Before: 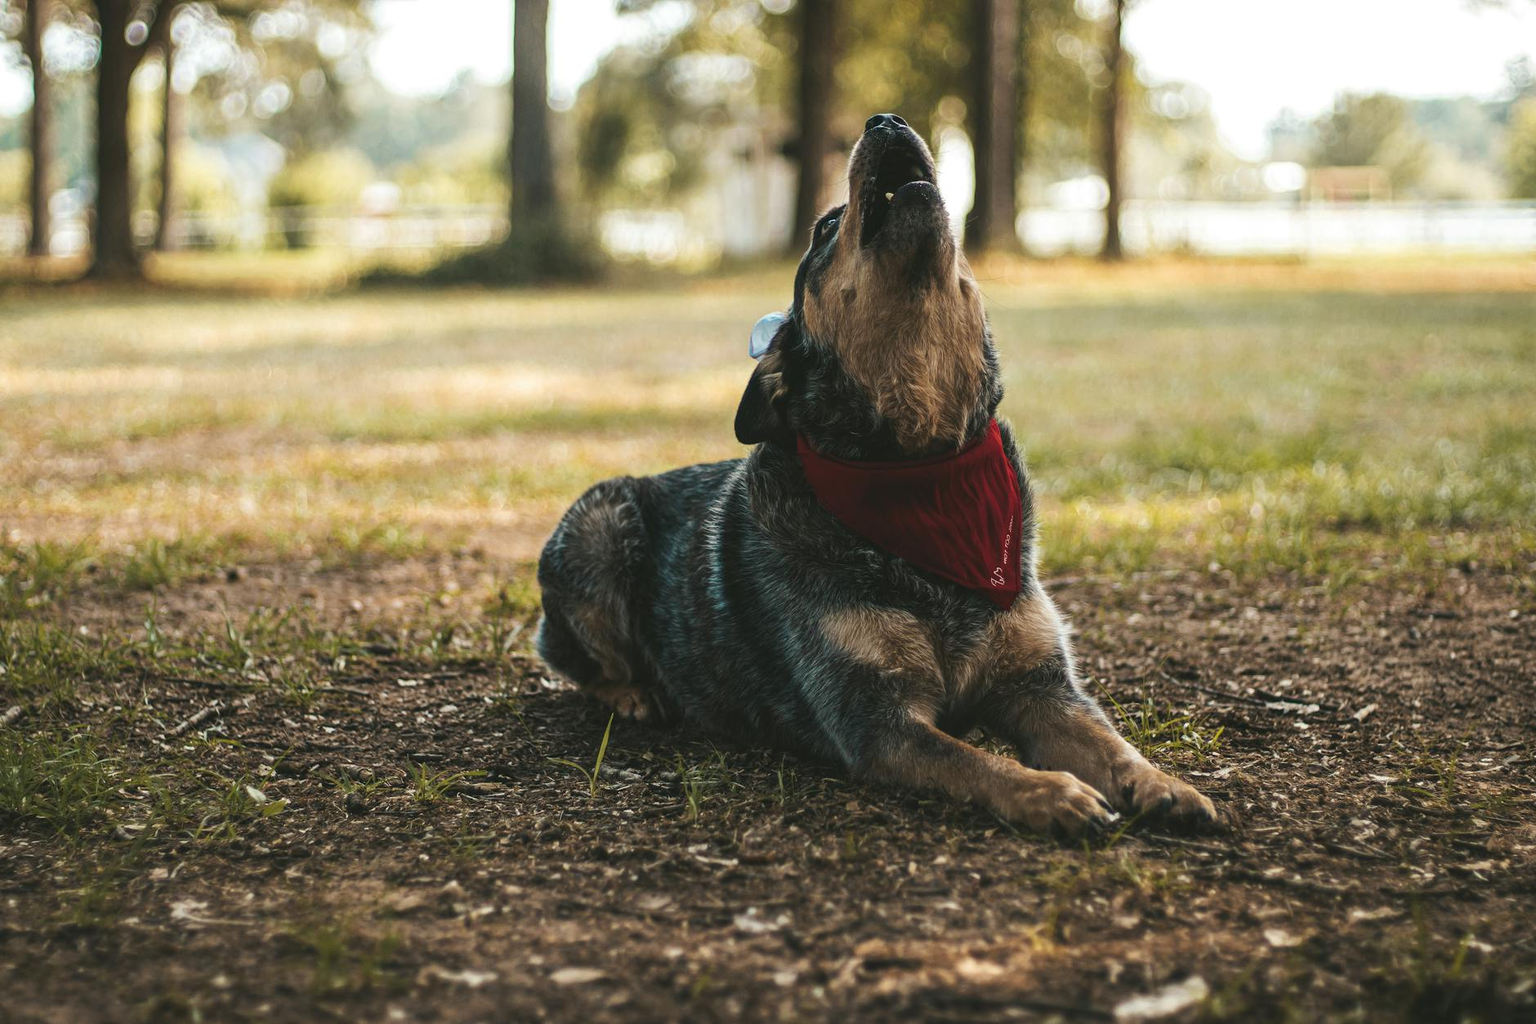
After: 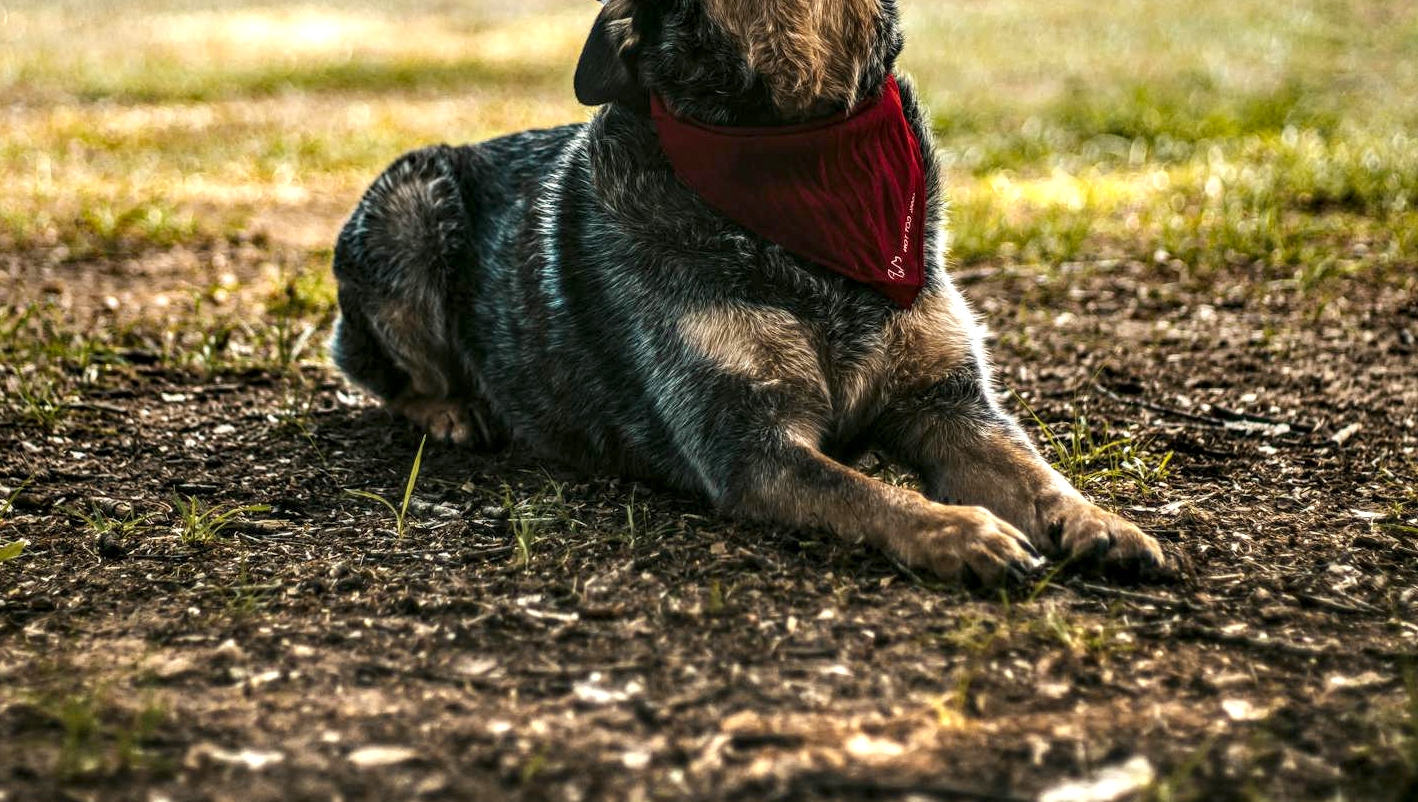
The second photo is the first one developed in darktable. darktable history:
color balance rgb: highlights gain › luminance 17.829%, perceptual saturation grading › global saturation 24.934%, contrast -10.163%
local contrast: detail 202%
crop and rotate: left 17.29%, top 34.997%, right 7.263%, bottom 0.949%
